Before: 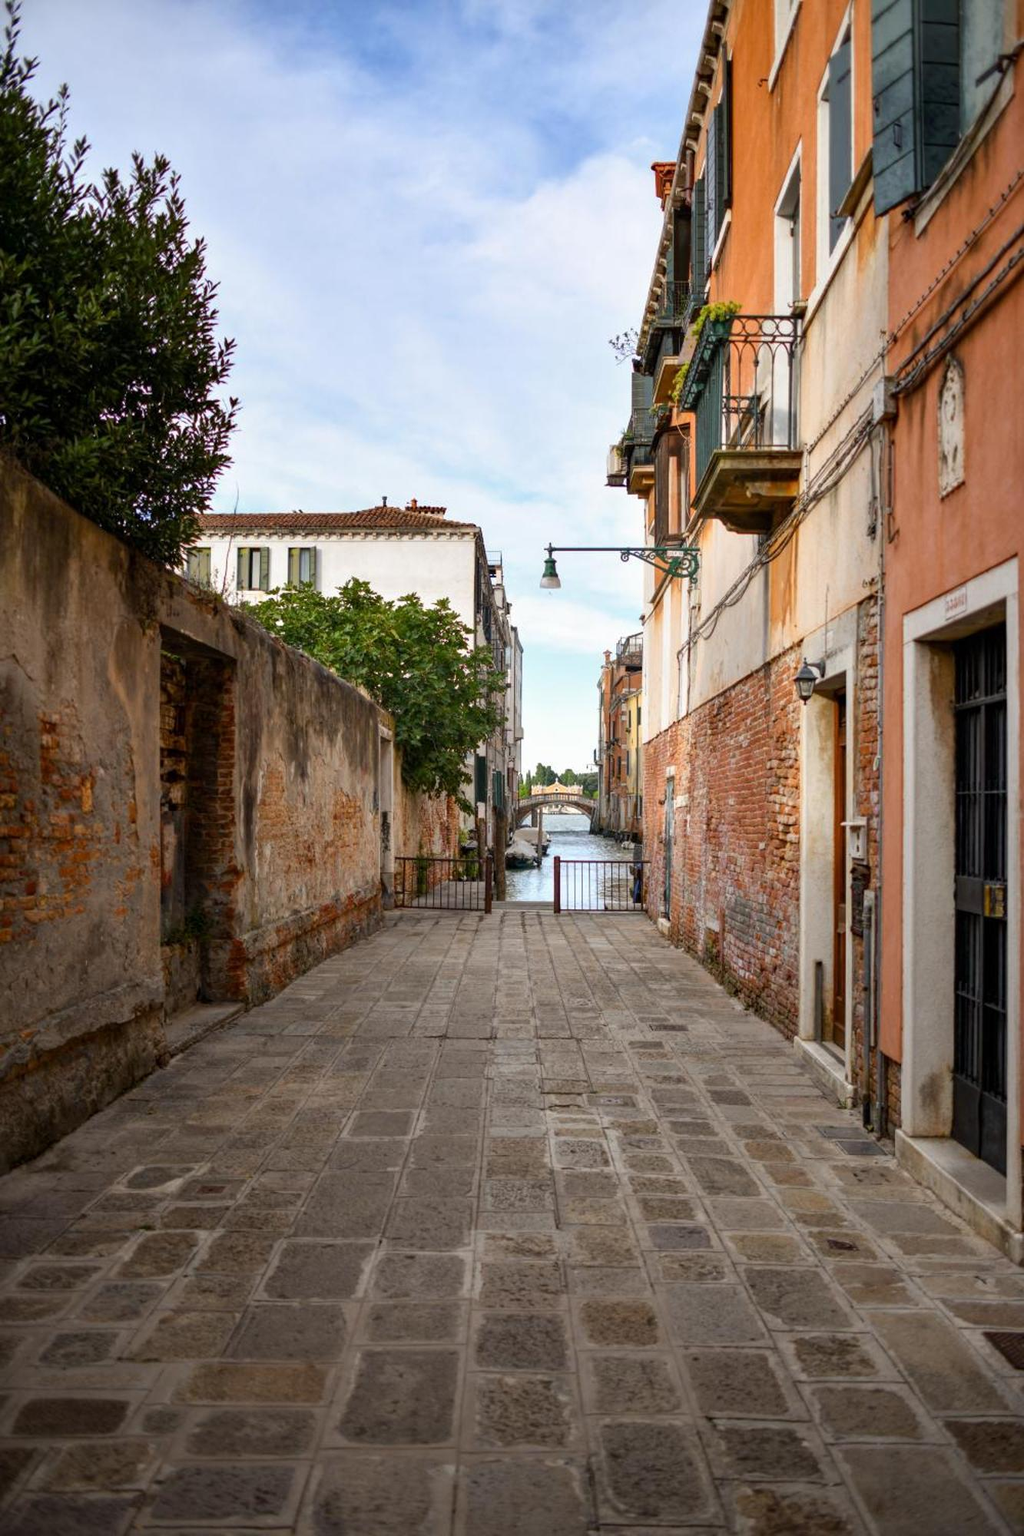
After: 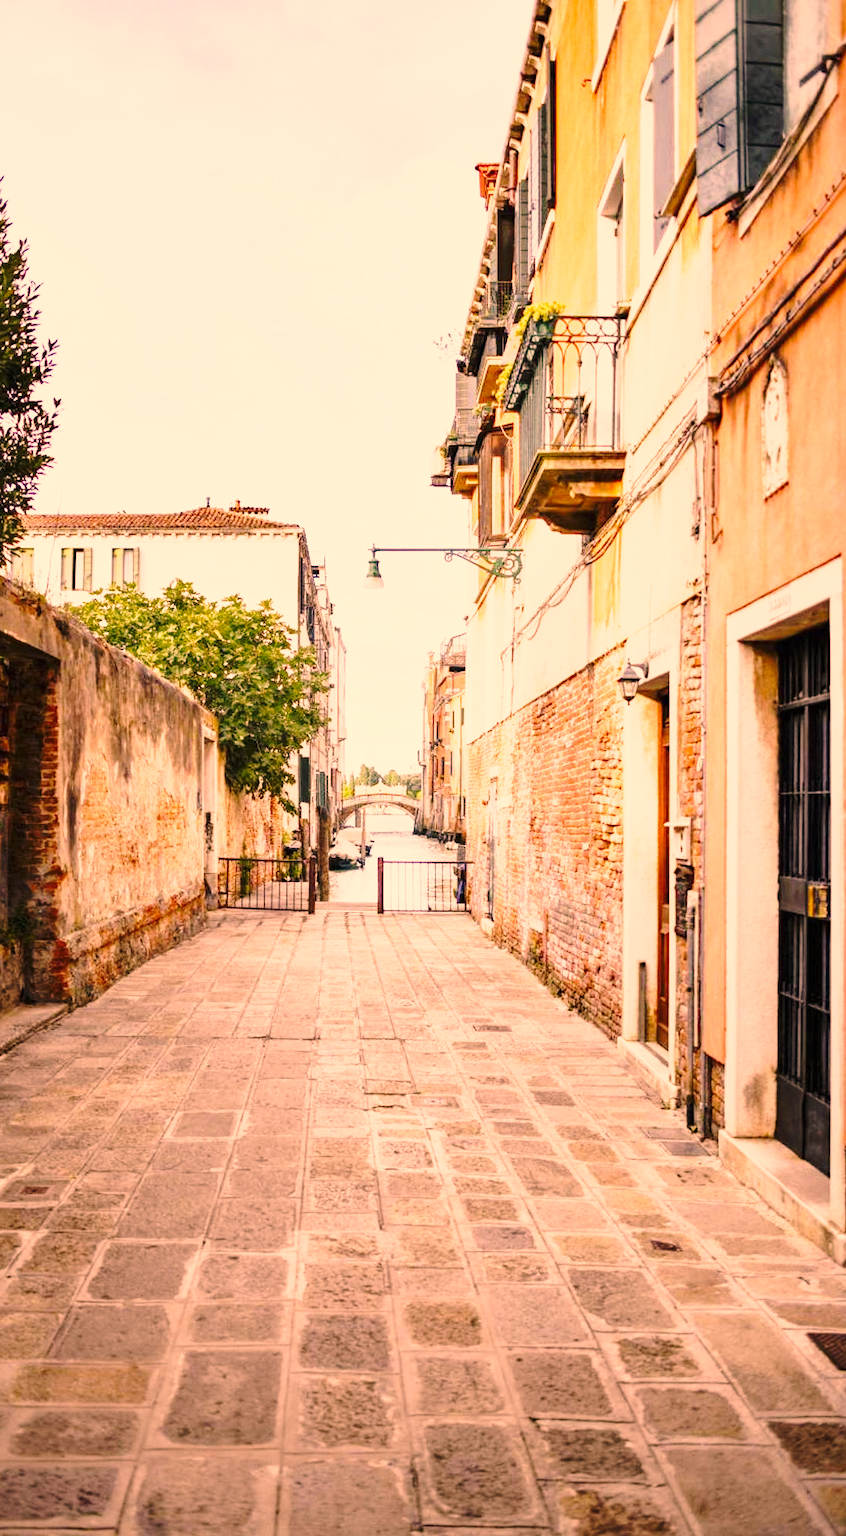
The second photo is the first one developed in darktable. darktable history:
crop: left 17.256%, bottom 0.049%
contrast brightness saturation: contrast 0.039, saturation 0.153
base curve: curves: ch0 [(0, 0) (0.032, 0.037) (0.105, 0.228) (0.435, 0.76) (0.856, 0.983) (1, 1)], preserve colors none
color correction: highlights a* 39.58, highlights b* 39.73, saturation 0.69
exposure: black level correction 0, exposure 0.951 EV, compensate highlight preservation false
